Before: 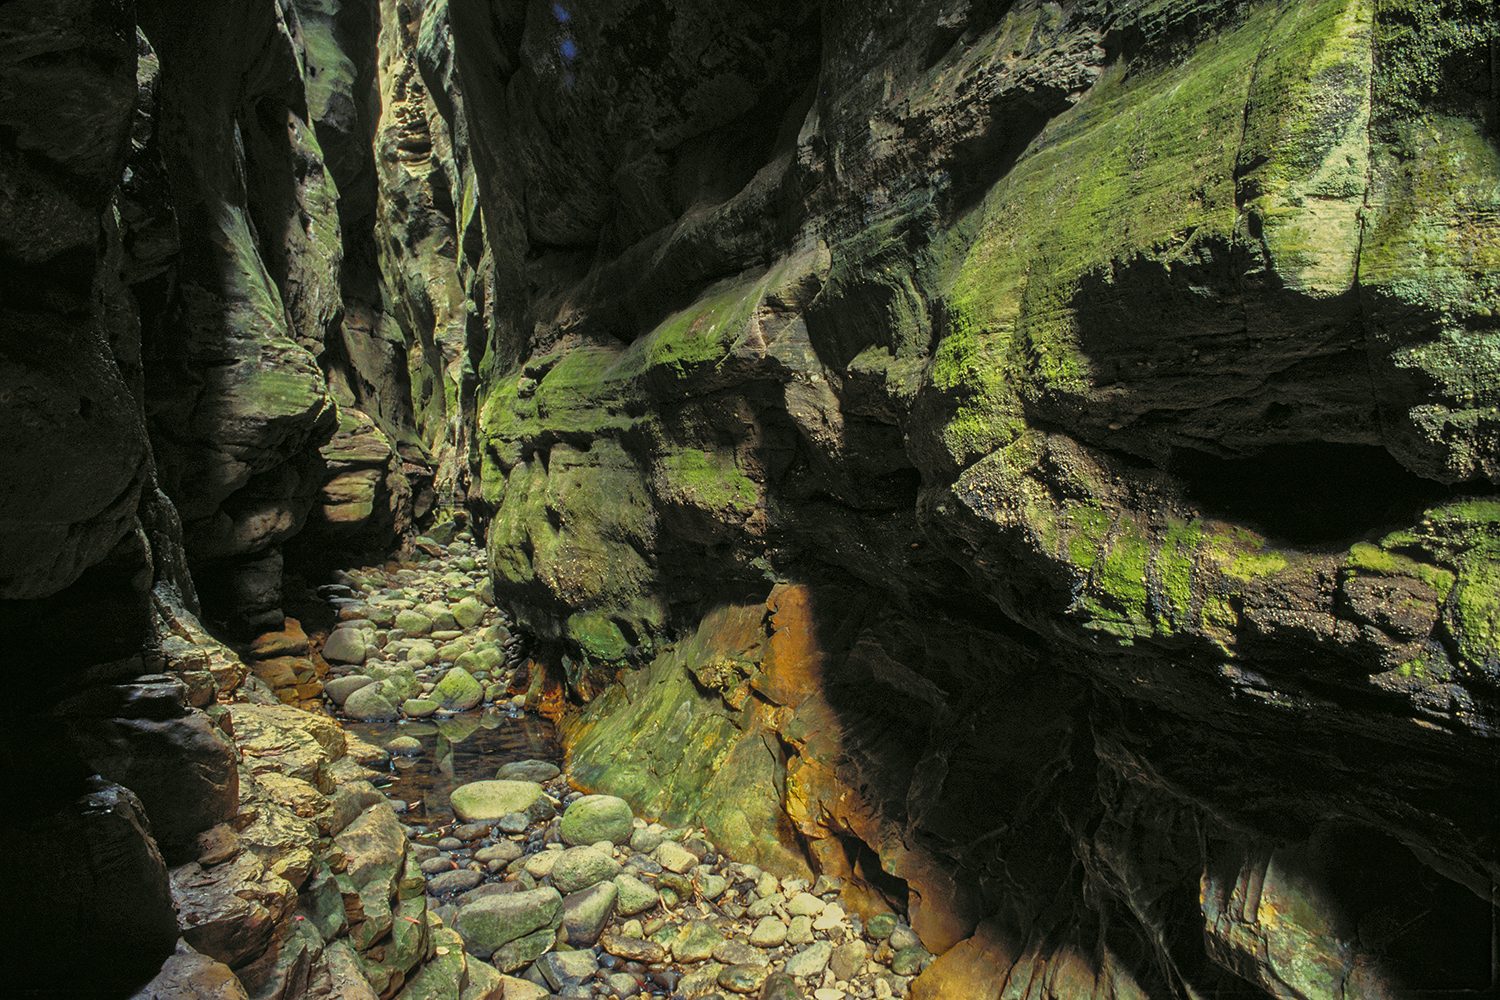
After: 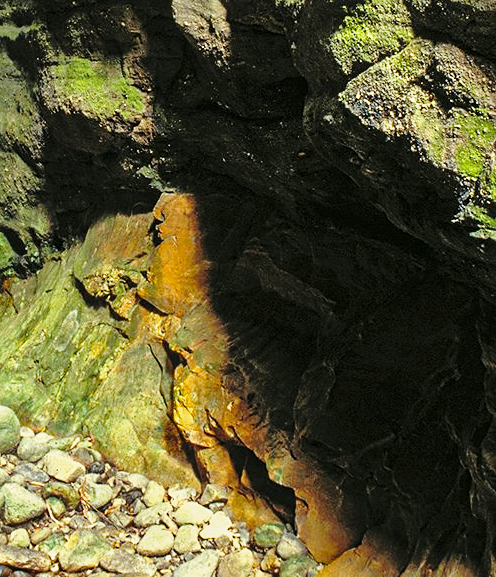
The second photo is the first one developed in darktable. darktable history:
crop: left 40.878%, top 39.176%, right 25.993%, bottom 3.081%
sharpen: amount 0.2
base curve: curves: ch0 [(0, 0) (0.028, 0.03) (0.121, 0.232) (0.46, 0.748) (0.859, 0.968) (1, 1)], preserve colors none
